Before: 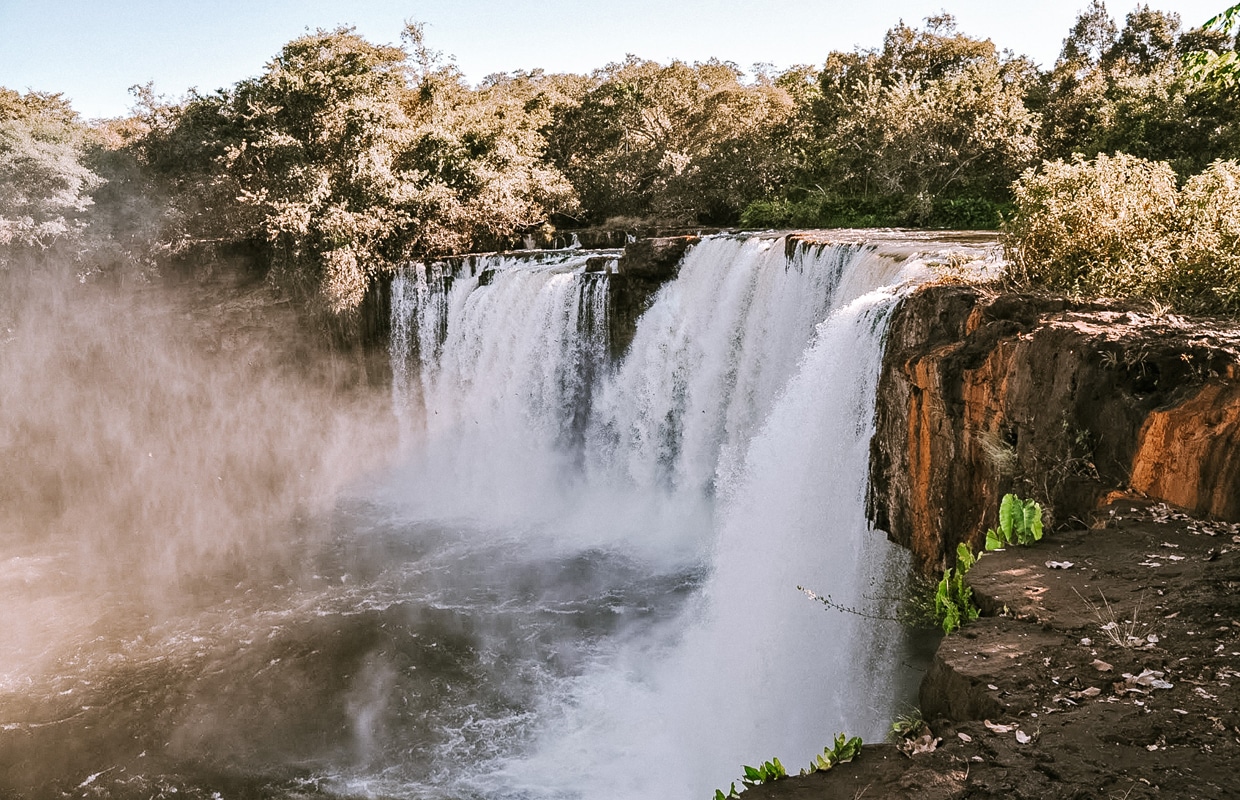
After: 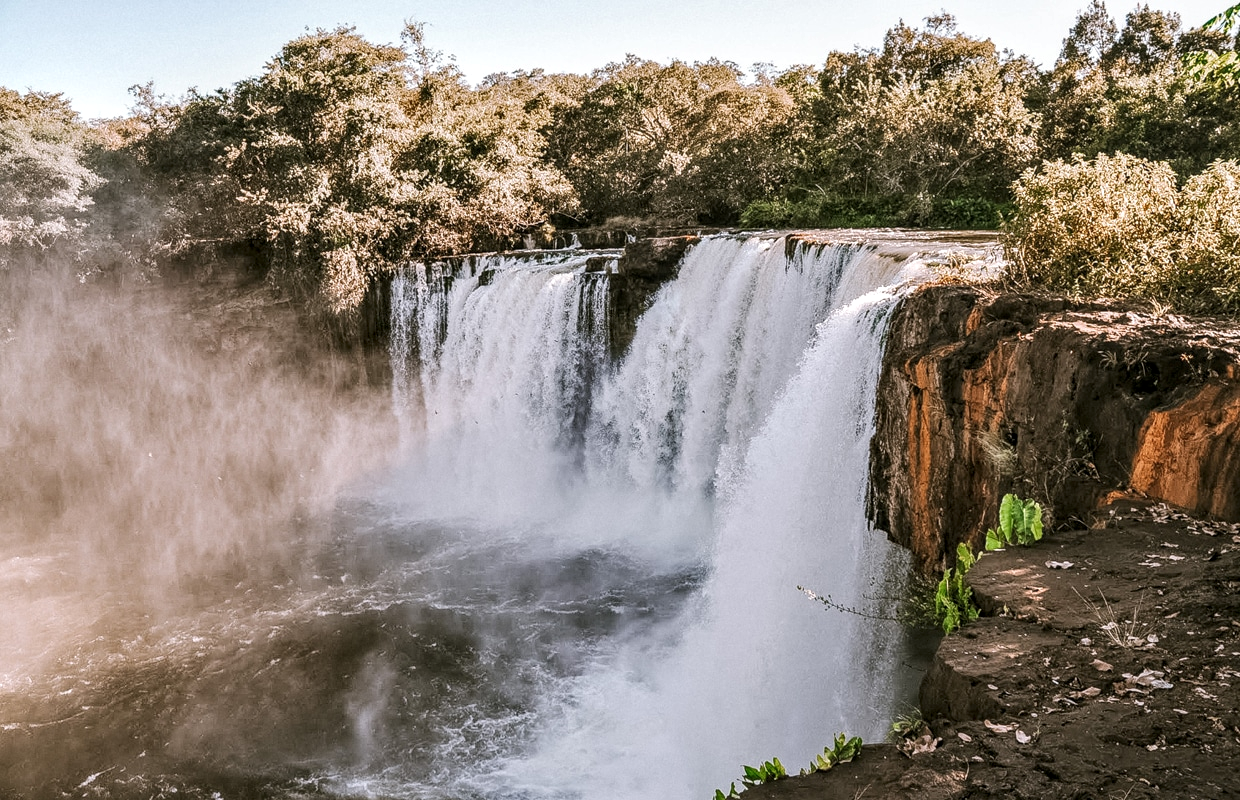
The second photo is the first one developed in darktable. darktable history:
local contrast: detail 130%
exposure: exposure 0.02 EV, compensate highlight preservation false
